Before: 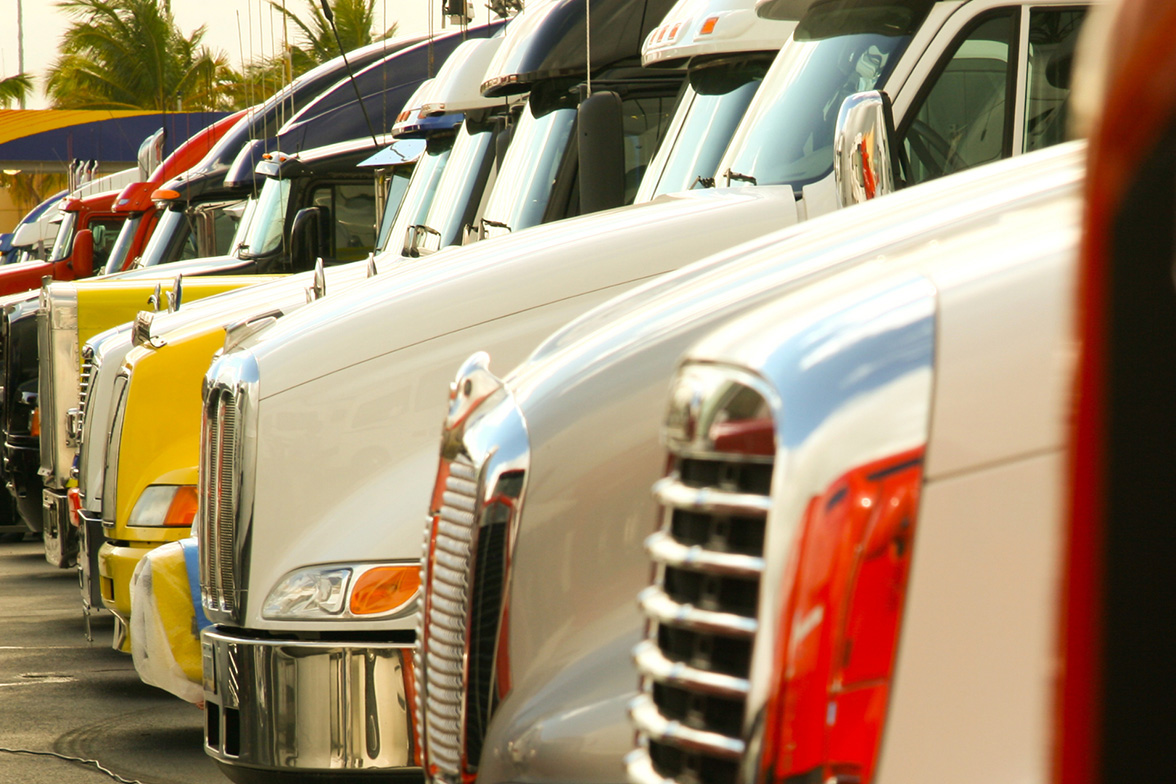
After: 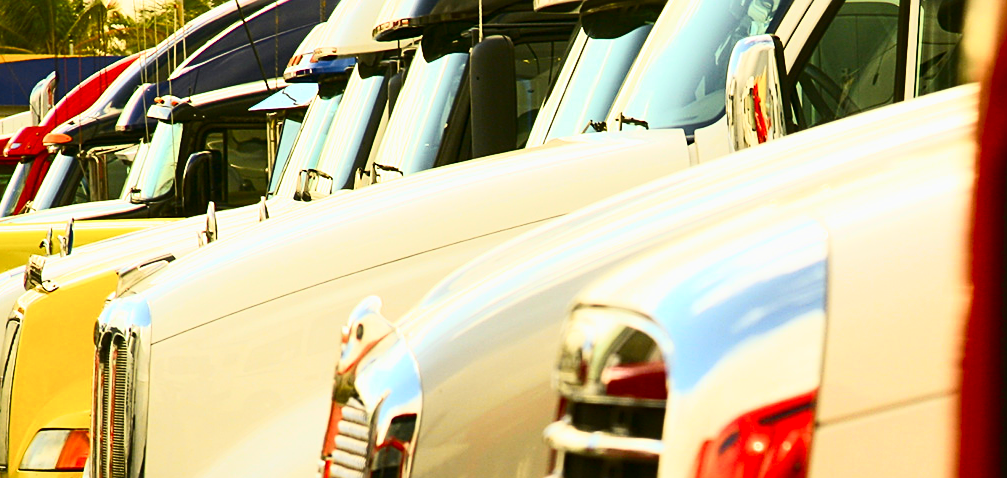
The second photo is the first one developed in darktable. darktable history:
sharpen: on, module defaults
tone curve: curves: ch0 [(0, 0) (0.187, 0.12) (0.384, 0.363) (0.577, 0.681) (0.735, 0.881) (0.864, 0.959) (1, 0.987)]; ch1 [(0, 0) (0.402, 0.36) (0.476, 0.466) (0.501, 0.501) (0.518, 0.514) (0.564, 0.614) (0.614, 0.664) (0.741, 0.829) (1, 1)]; ch2 [(0, 0) (0.429, 0.387) (0.483, 0.481) (0.503, 0.501) (0.522, 0.533) (0.564, 0.605) (0.615, 0.697) (0.702, 0.774) (1, 0.895)], color space Lab, independent channels, preserve colors none
crop and rotate: left 9.287%, top 7.285%, right 5.004%, bottom 31.672%
